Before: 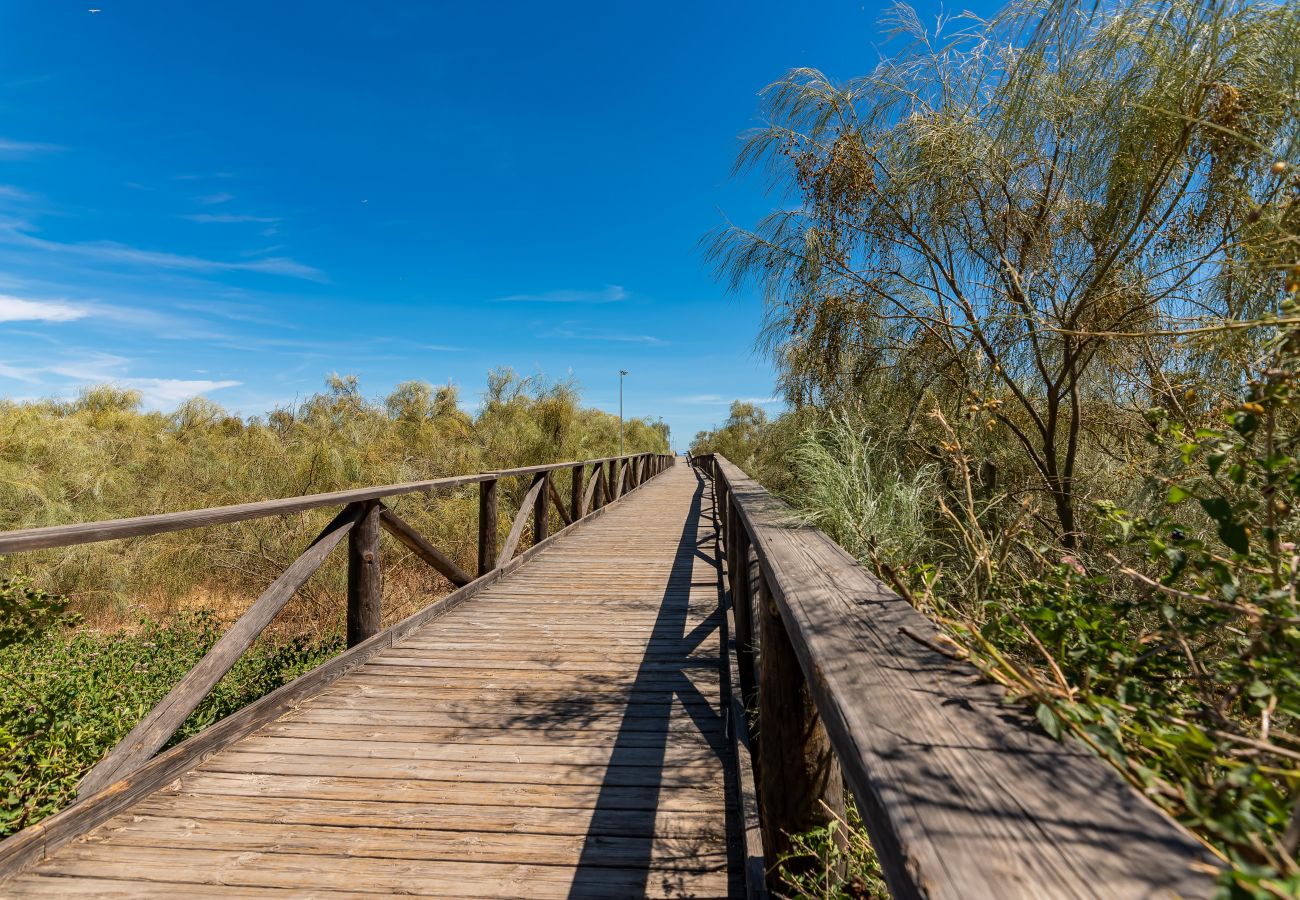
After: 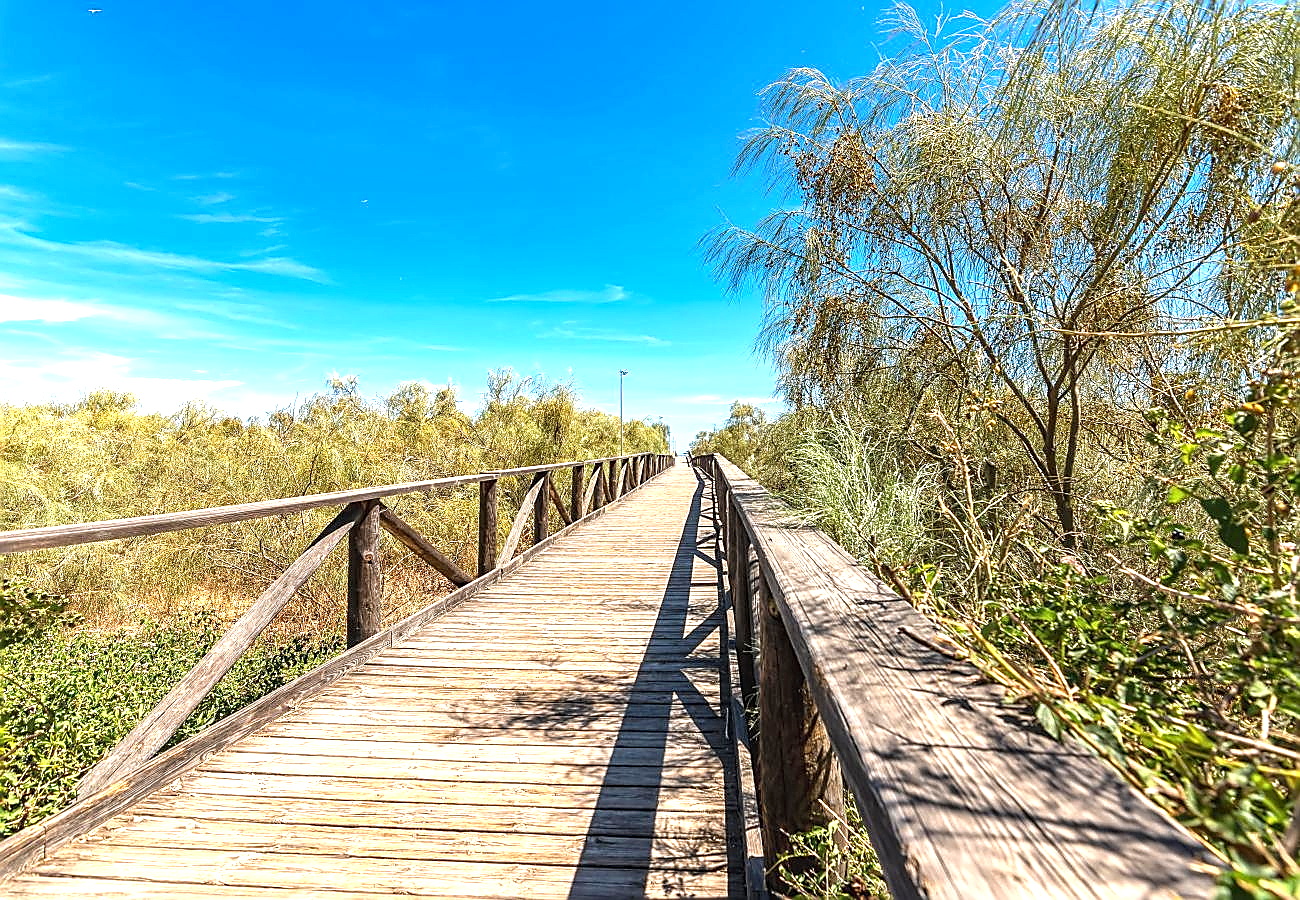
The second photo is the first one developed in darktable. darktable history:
exposure: black level correction 0, exposure 1.389 EV, compensate highlight preservation false
sharpen: radius 1.412, amount 1.263, threshold 0.653
local contrast: on, module defaults
